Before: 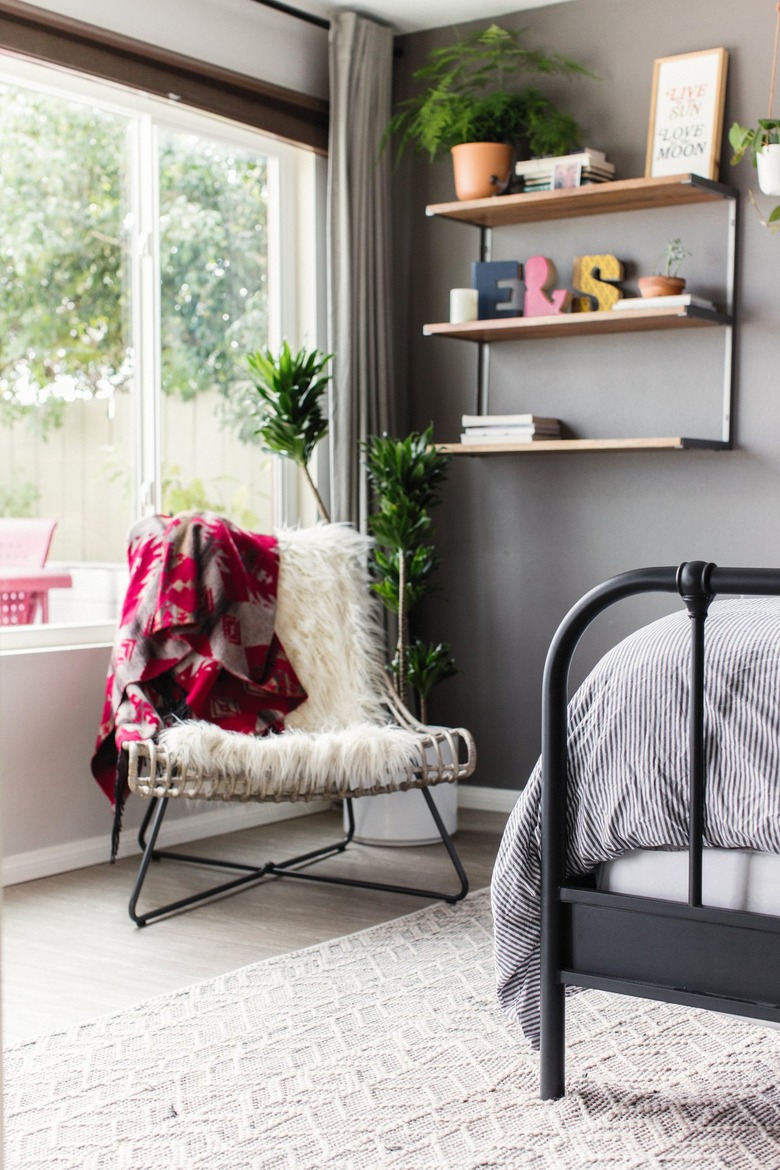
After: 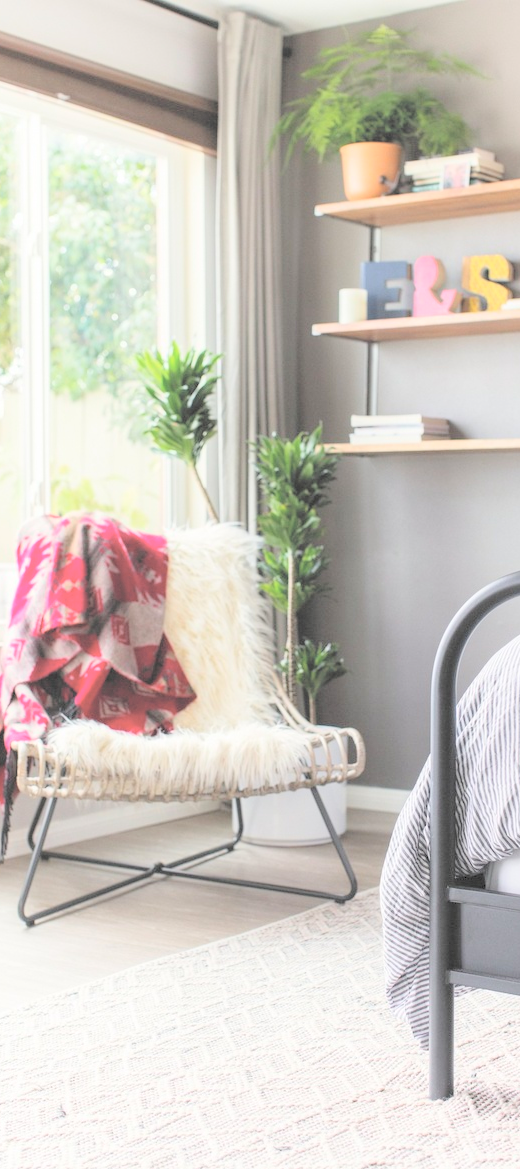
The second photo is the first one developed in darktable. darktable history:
crop and rotate: left 14.35%, right 18.976%
contrast brightness saturation: brightness 0.992
